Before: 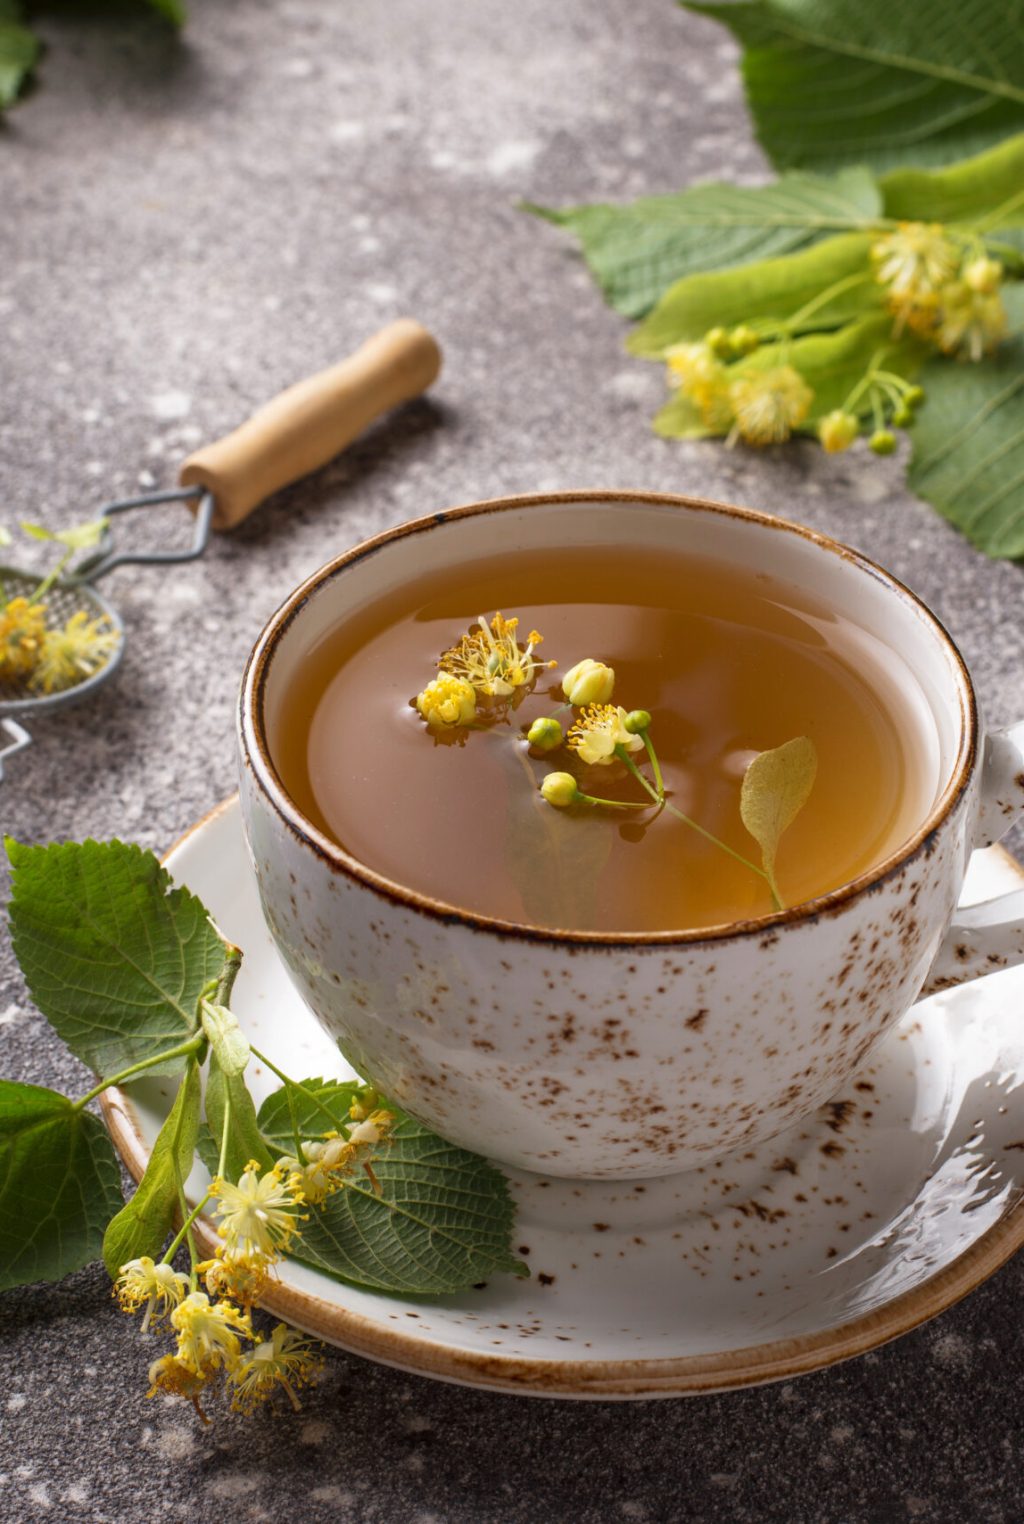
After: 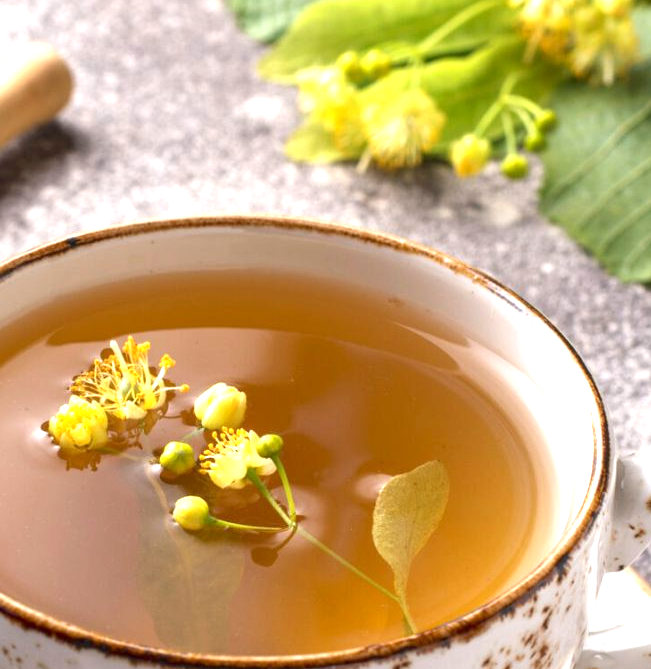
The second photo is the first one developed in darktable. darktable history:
crop: left 36.014%, top 18.162%, right 0.352%, bottom 37.928%
exposure: black level correction 0.001, exposure 0.961 EV, compensate exposure bias true, compensate highlight preservation false
